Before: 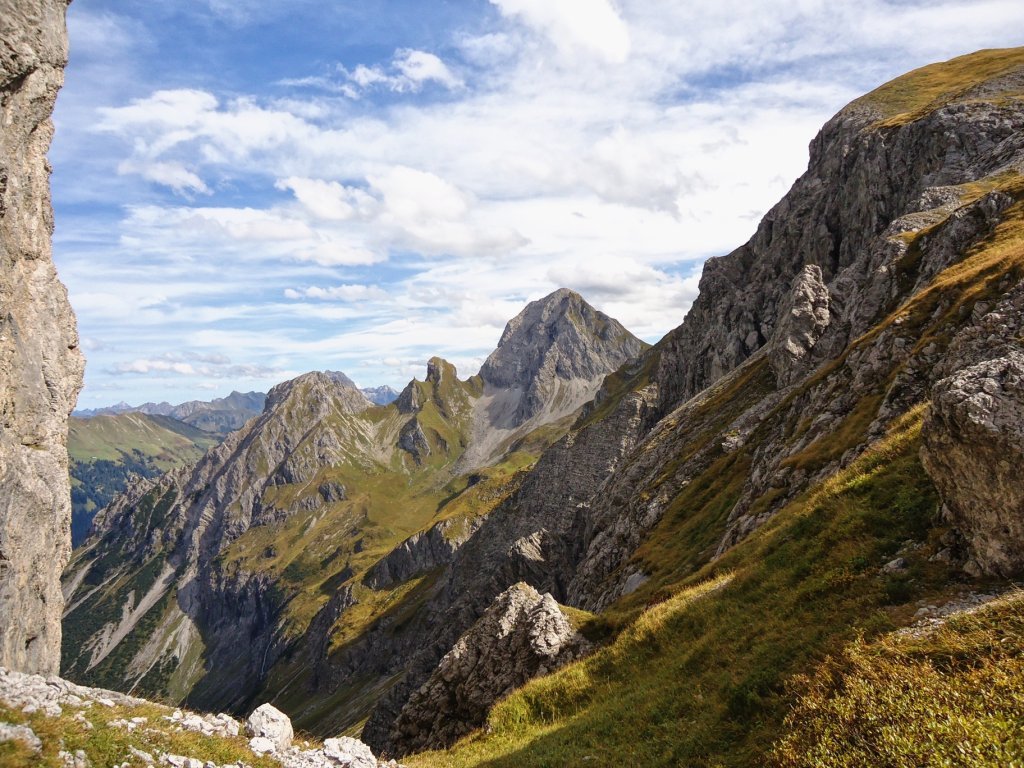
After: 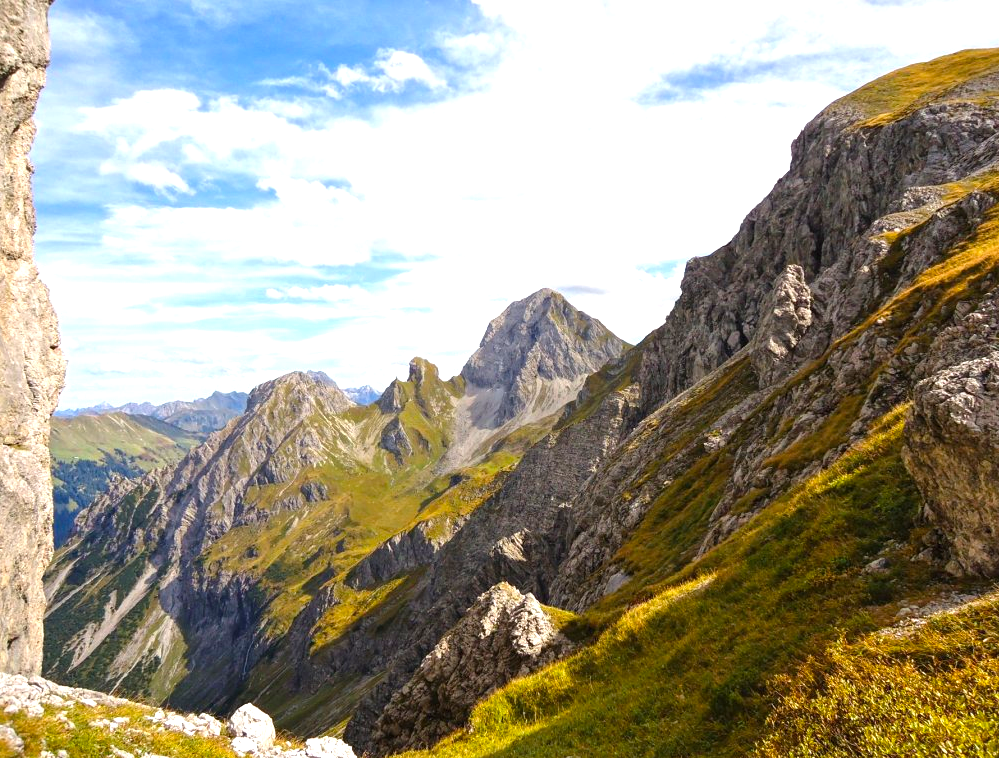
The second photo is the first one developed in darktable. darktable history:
crop and rotate: left 1.774%, right 0.633%, bottom 1.28%
exposure: exposure 0.7 EV, compensate highlight preservation false
color balance rgb: perceptual saturation grading › global saturation 20%, global vibrance 20%
